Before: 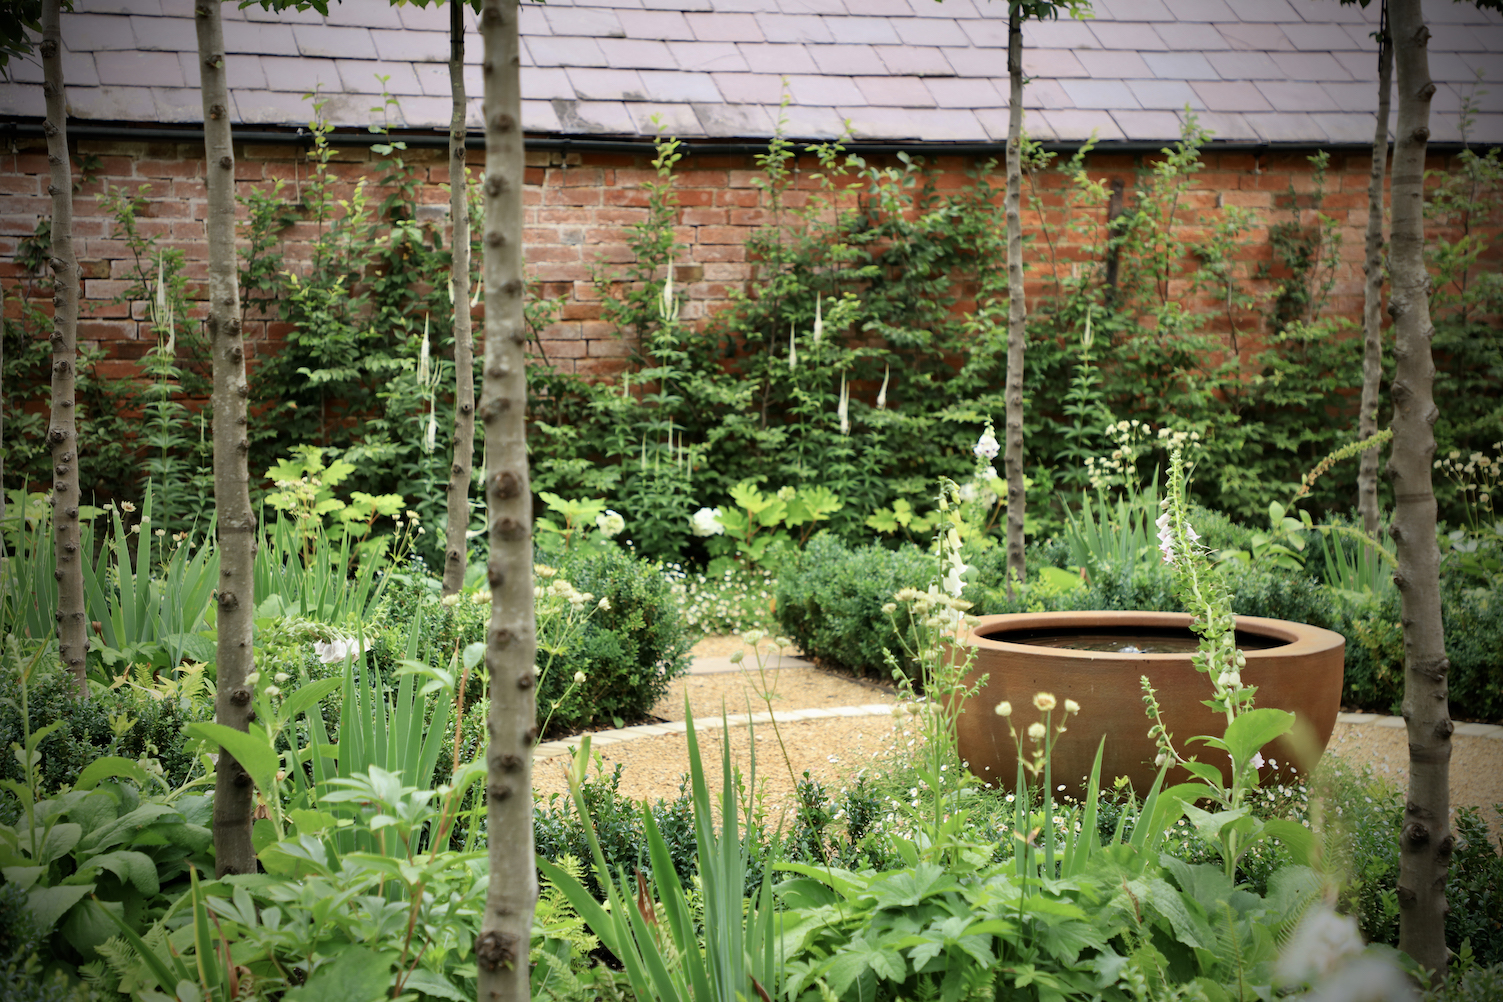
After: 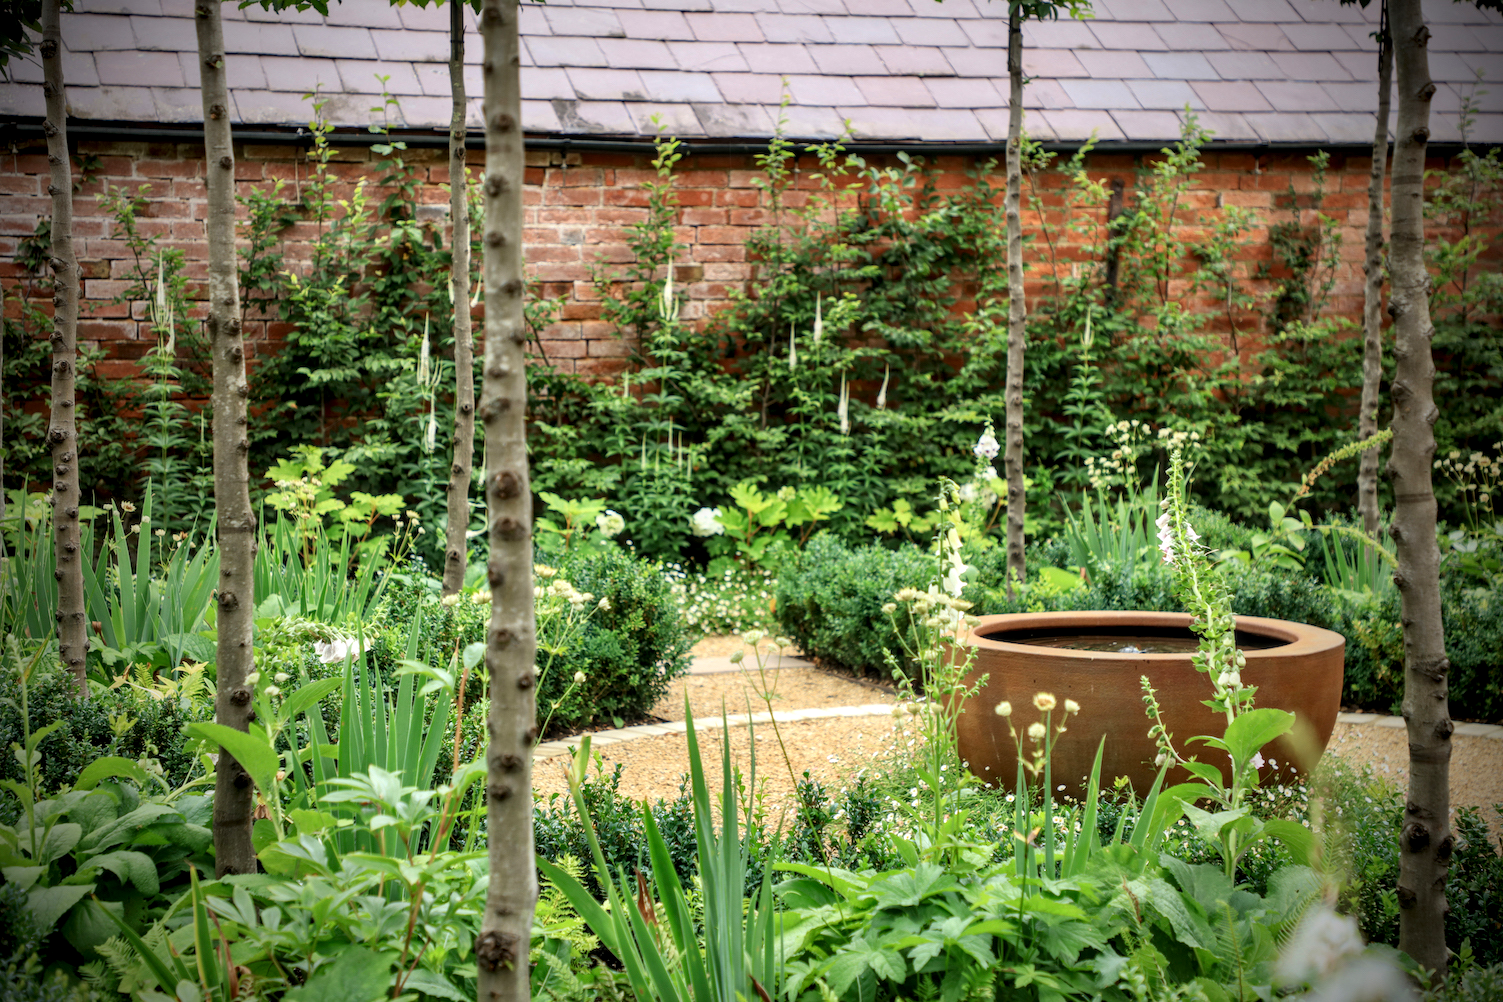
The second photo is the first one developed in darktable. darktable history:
local contrast: highlights 63%, detail 143%, midtone range 0.426
